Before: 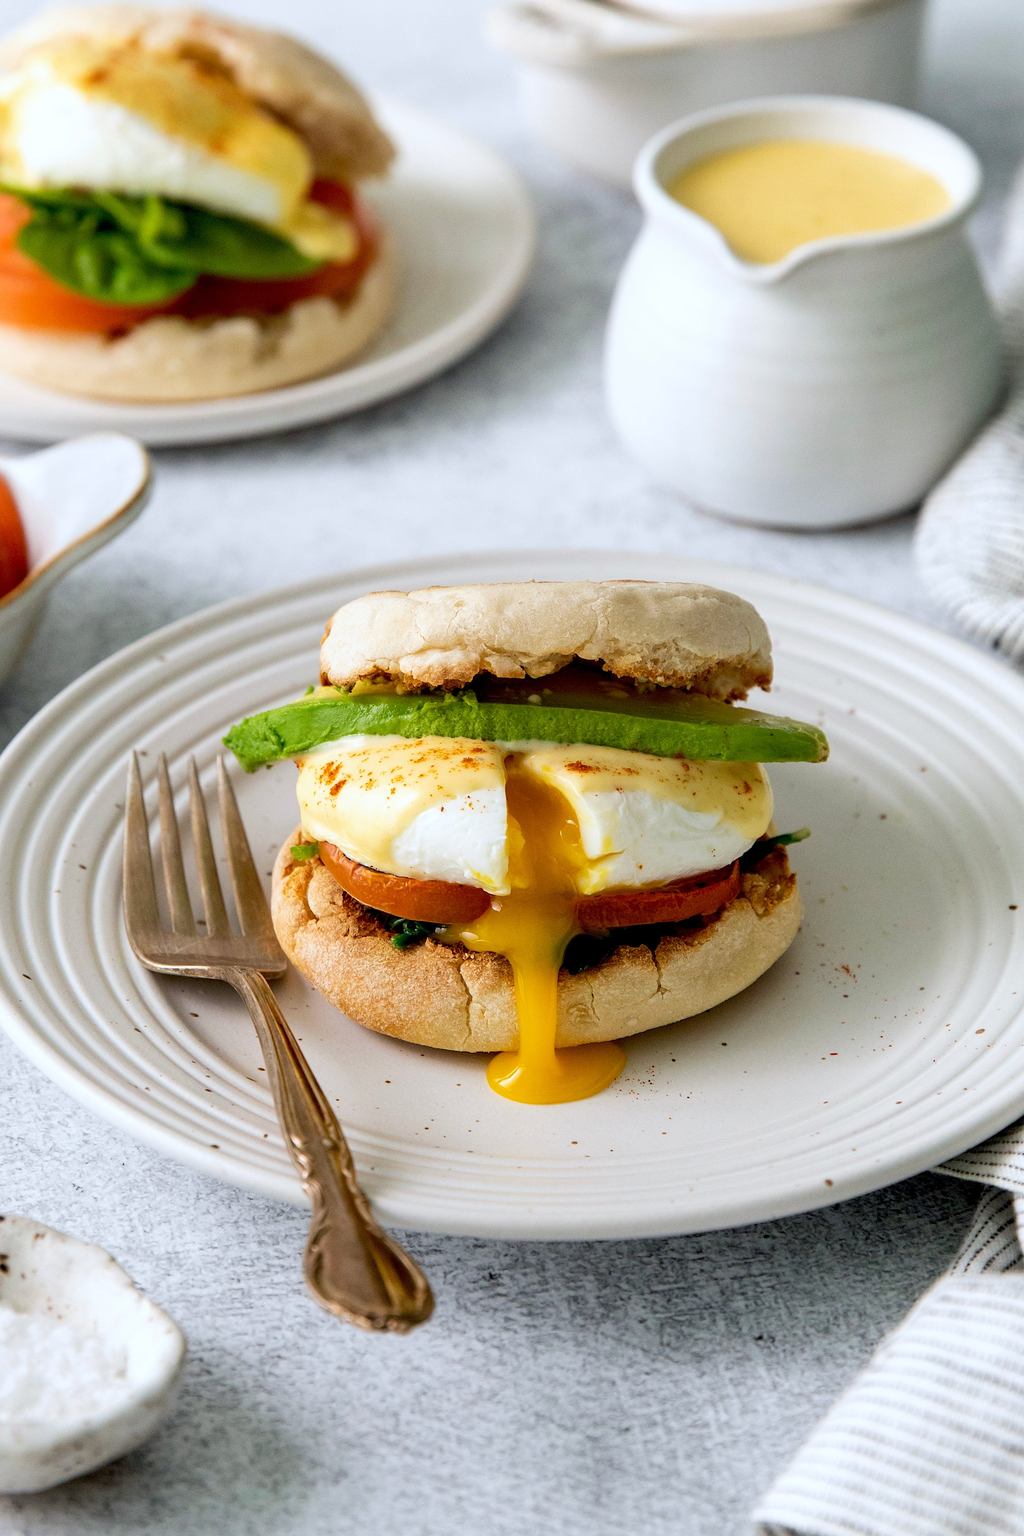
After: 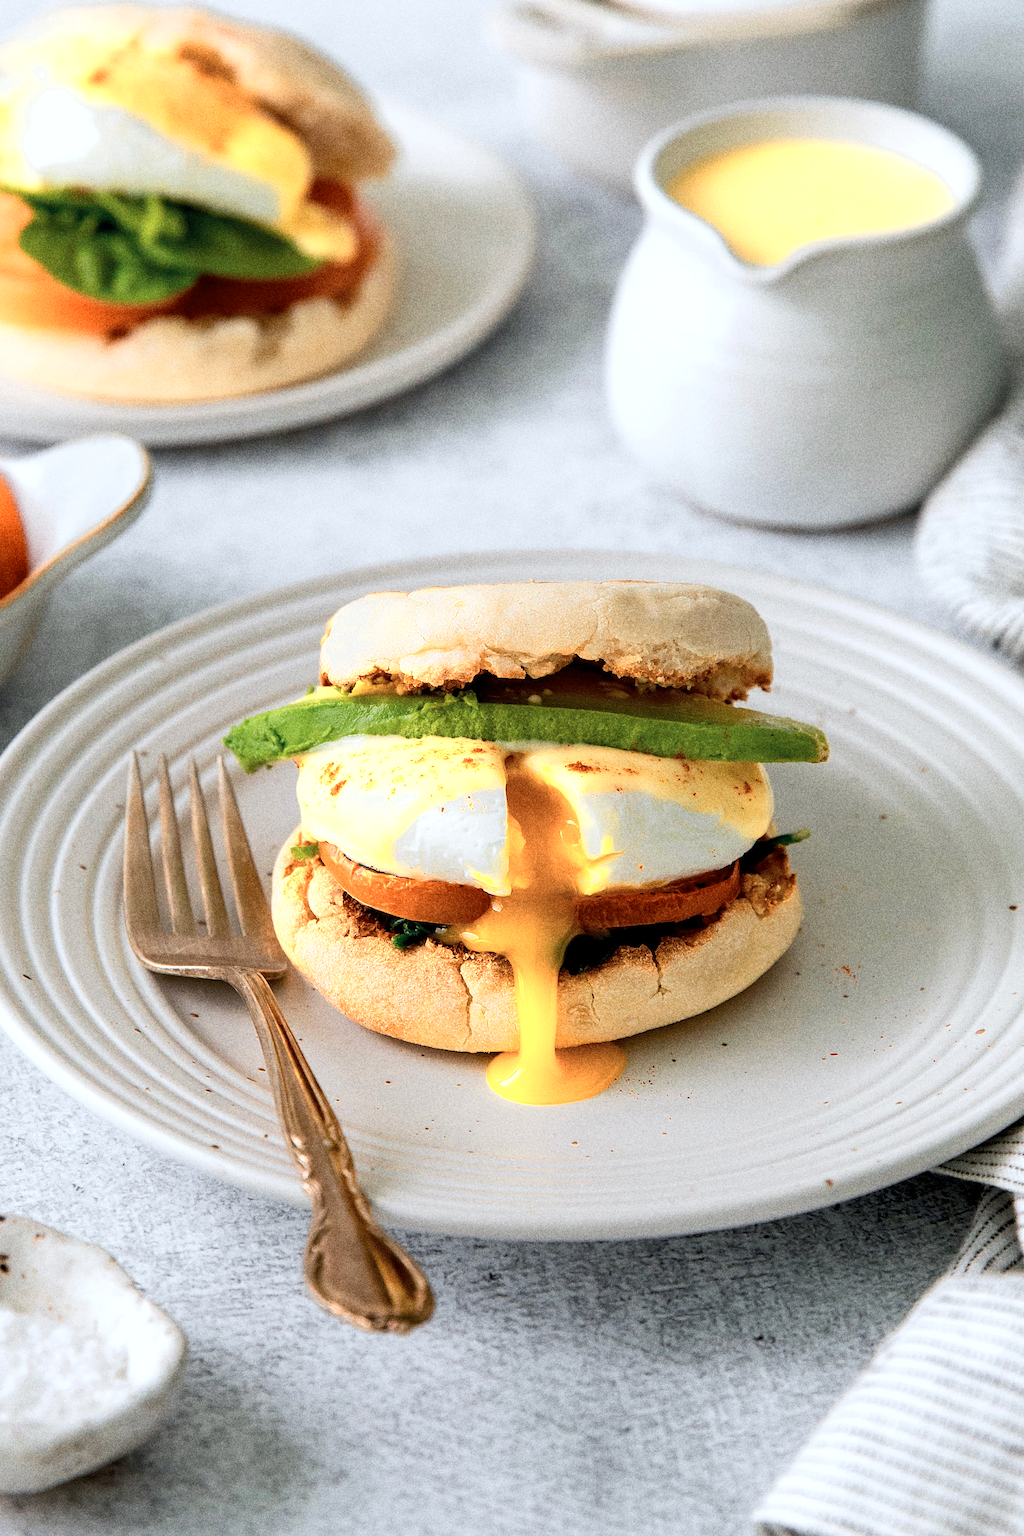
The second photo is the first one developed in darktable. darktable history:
color zones: curves: ch0 [(0.018, 0.548) (0.197, 0.654) (0.425, 0.447) (0.605, 0.658) (0.732, 0.579)]; ch1 [(0.105, 0.531) (0.224, 0.531) (0.386, 0.39) (0.618, 0.456) (0.732, 0.456) (0.956, 0.421)]; ch2 [(0.039, 0.583) (0.215, 0.465) (0.399, 0.544) (0.465, 0.548) (0.614, 0.447) (0.724, 0.43) (0.882, 0.623) (0.956, 0.632)]
grain: strength 49.07%
